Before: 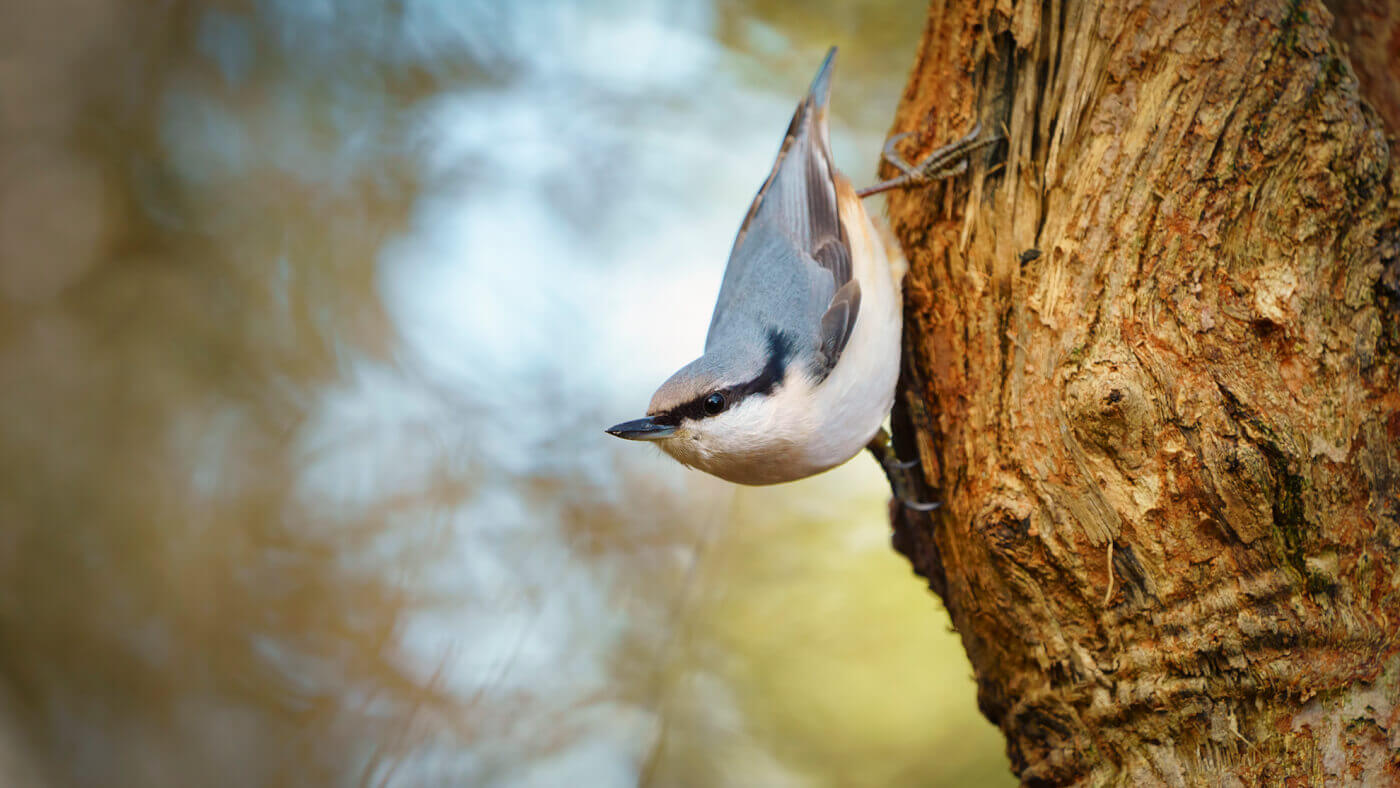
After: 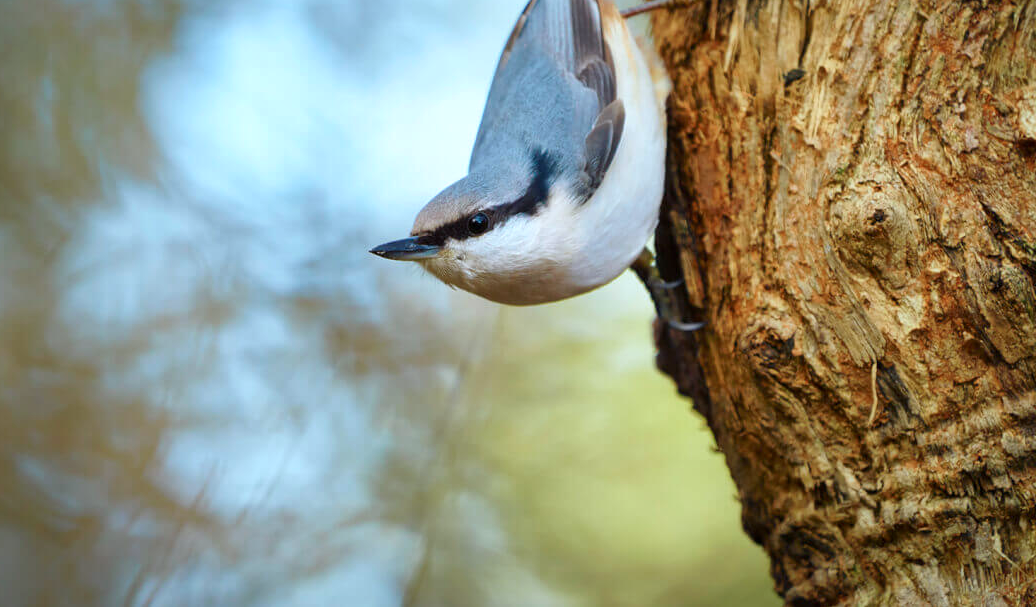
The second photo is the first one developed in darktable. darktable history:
white balance: emerald 1
color calibration: illuminant F (fluorescent), F source F9 (Cool White Deluxe 4150 K) – high CRI, x 0.374, y 0.373, temperature 4158.34 K
local contrast: mode bilateral grid, contrast 20, coarseness 50, detail 120%, midtone range 0.2
crop: left 16.871%, top 22.857%, right 9.116%
